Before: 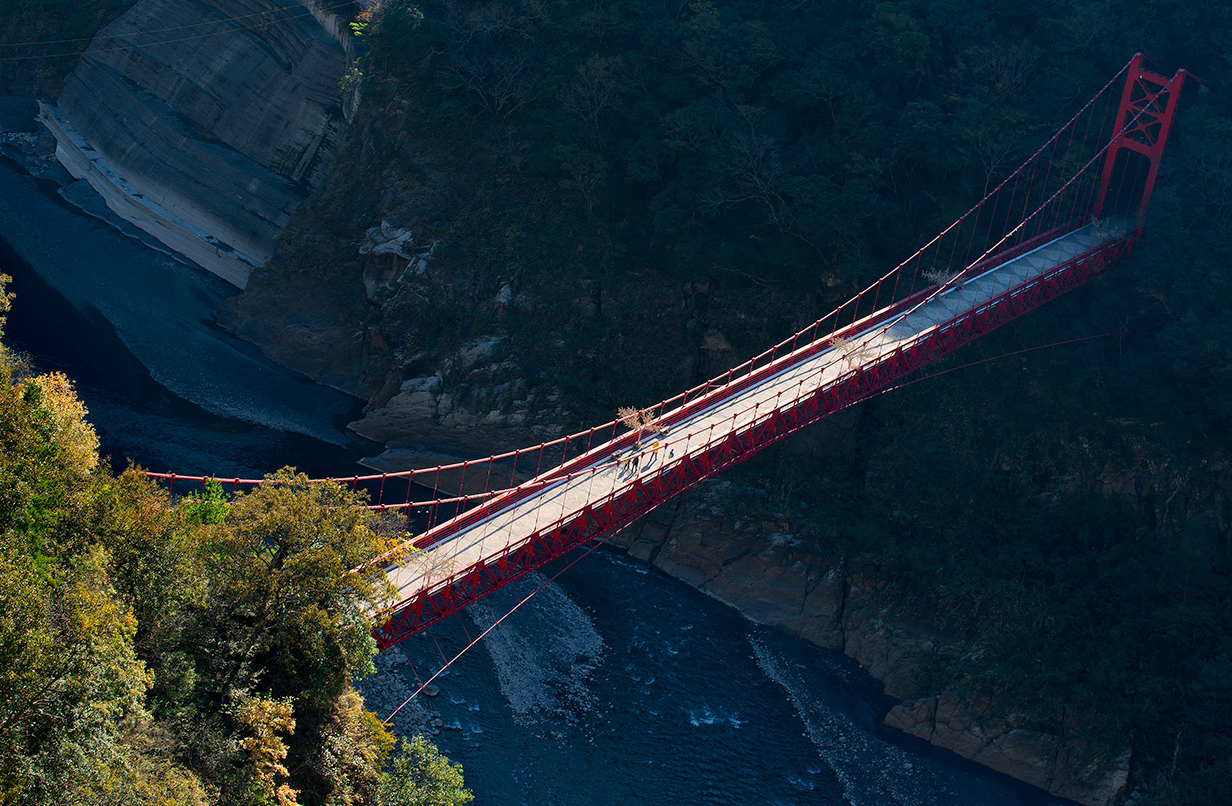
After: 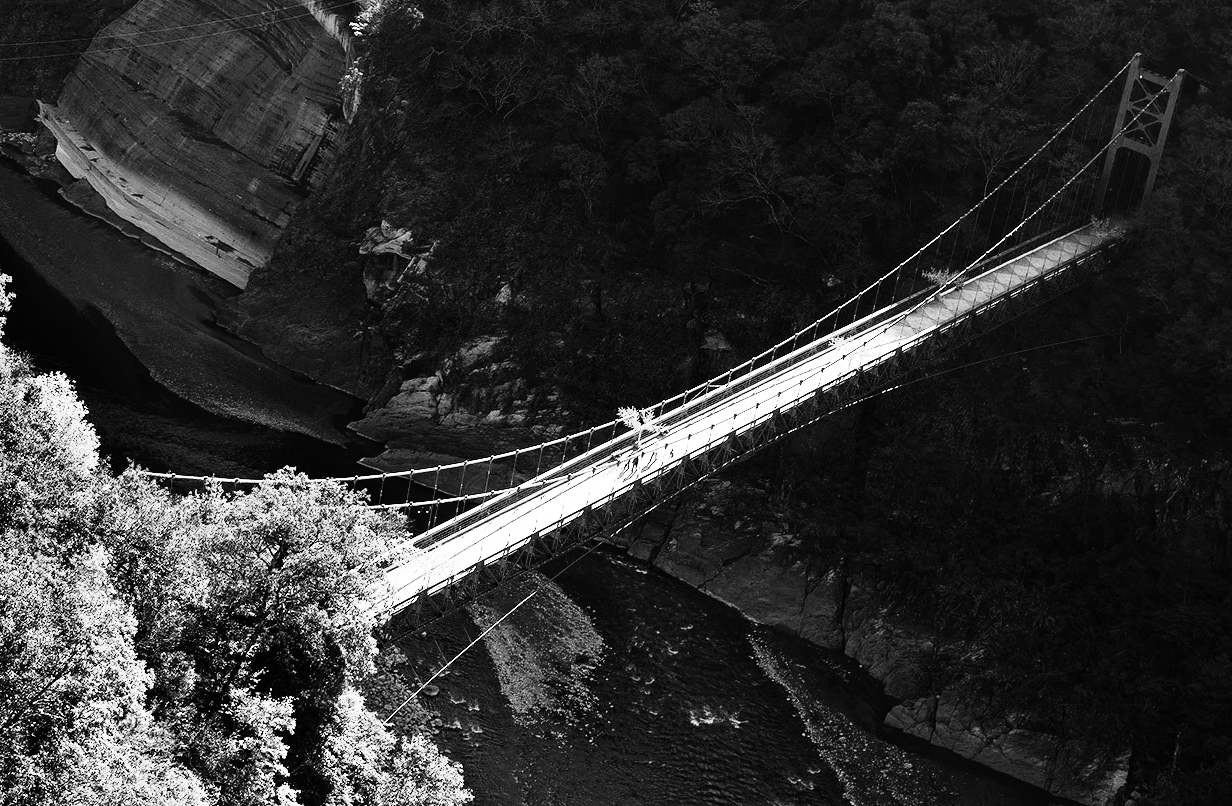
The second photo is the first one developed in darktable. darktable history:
exposure: black level correction 0, exposure 0.68 EV, compensate exposure bias true, compensate highlight preservation false
monochrome: on, module defaults
rgb curve: curves: ch0 [(0, 0) (0.21, 0.15) (0.24, 0.21) (0.5, 0.75) (0.75, 0.96) (0.89, 0.99) (1, 1)]; ch1 [(0, 0.02) (0.21, 0.13) (0.25, 0.2) (0.5, 0.67) (0.75, 0.9) (0.89, 0.97) (1, 1)]; ch2 [(0, 0.02) (0.21, 0.13) (0.25, 0.2) (0.5, 0.67) (0.75, 0.9) (0.89, 0.97) (1, 1)], compensate middle gray true
